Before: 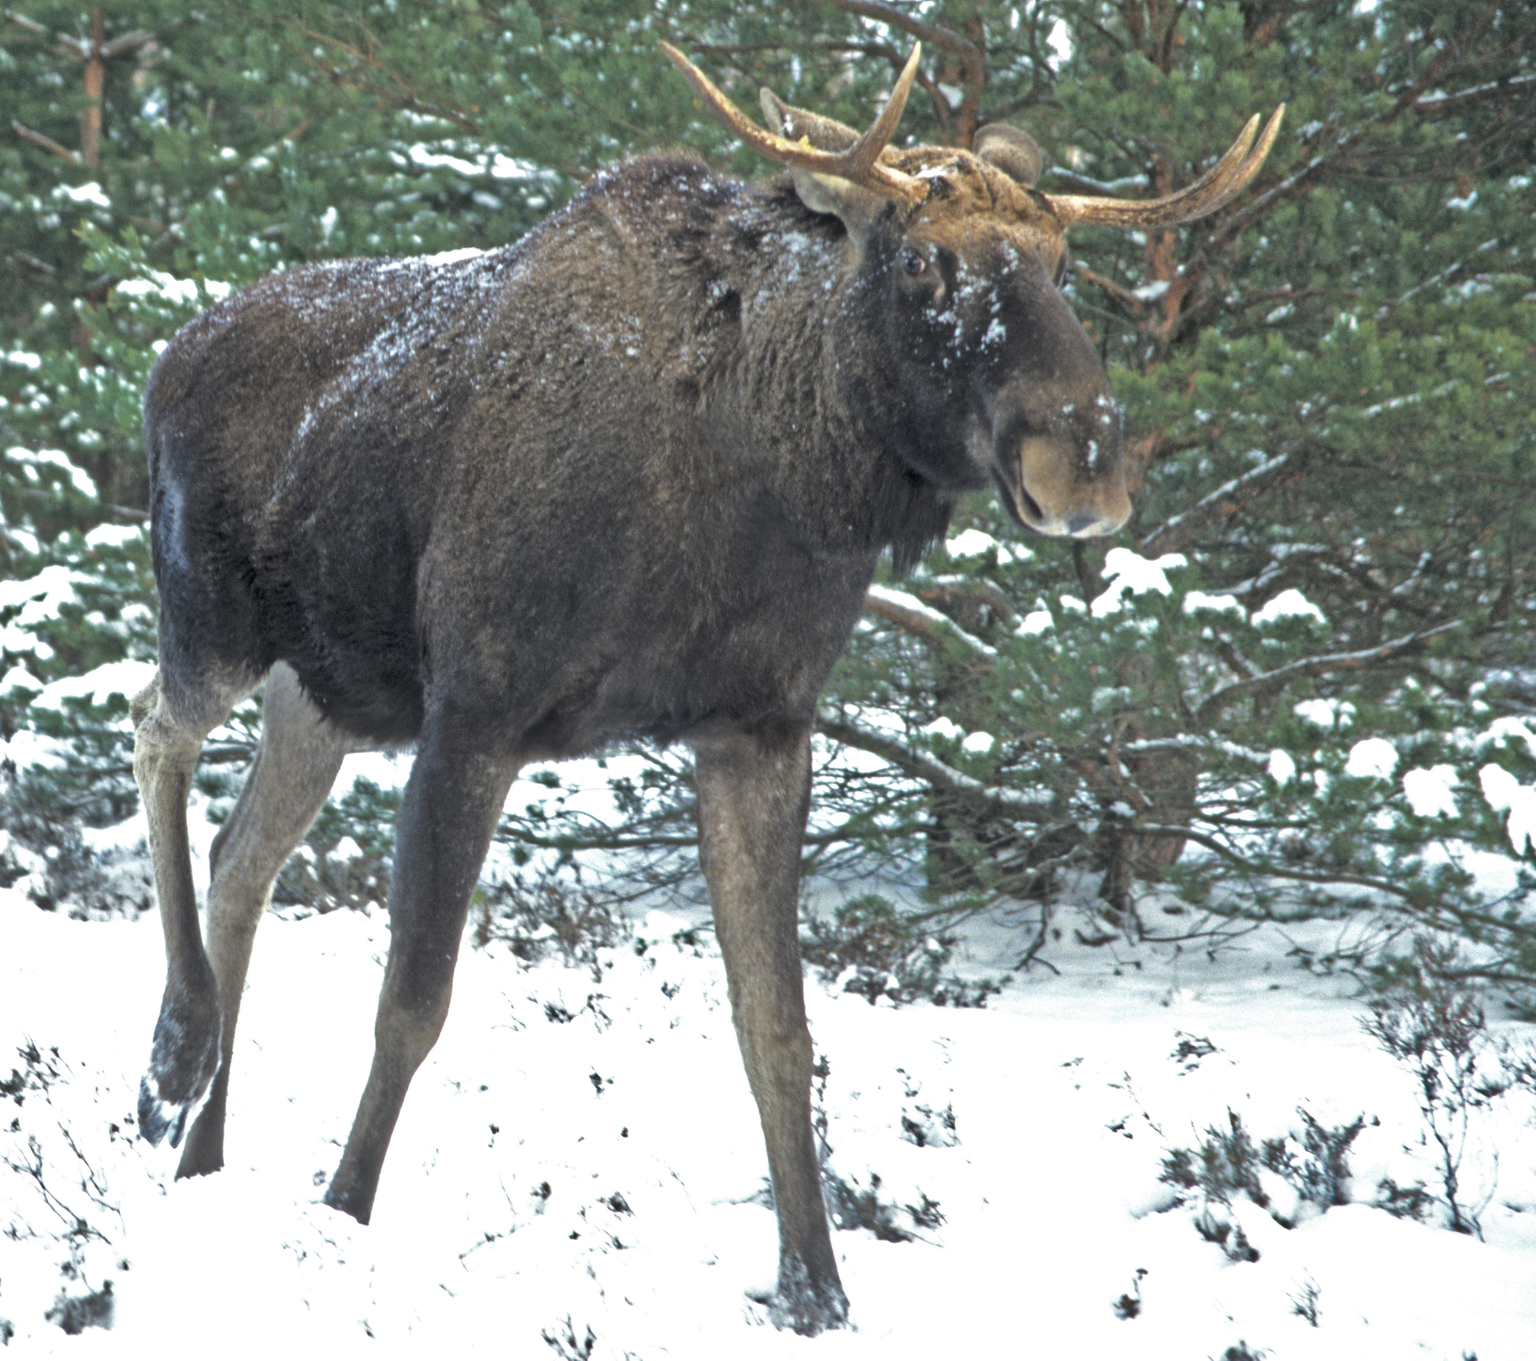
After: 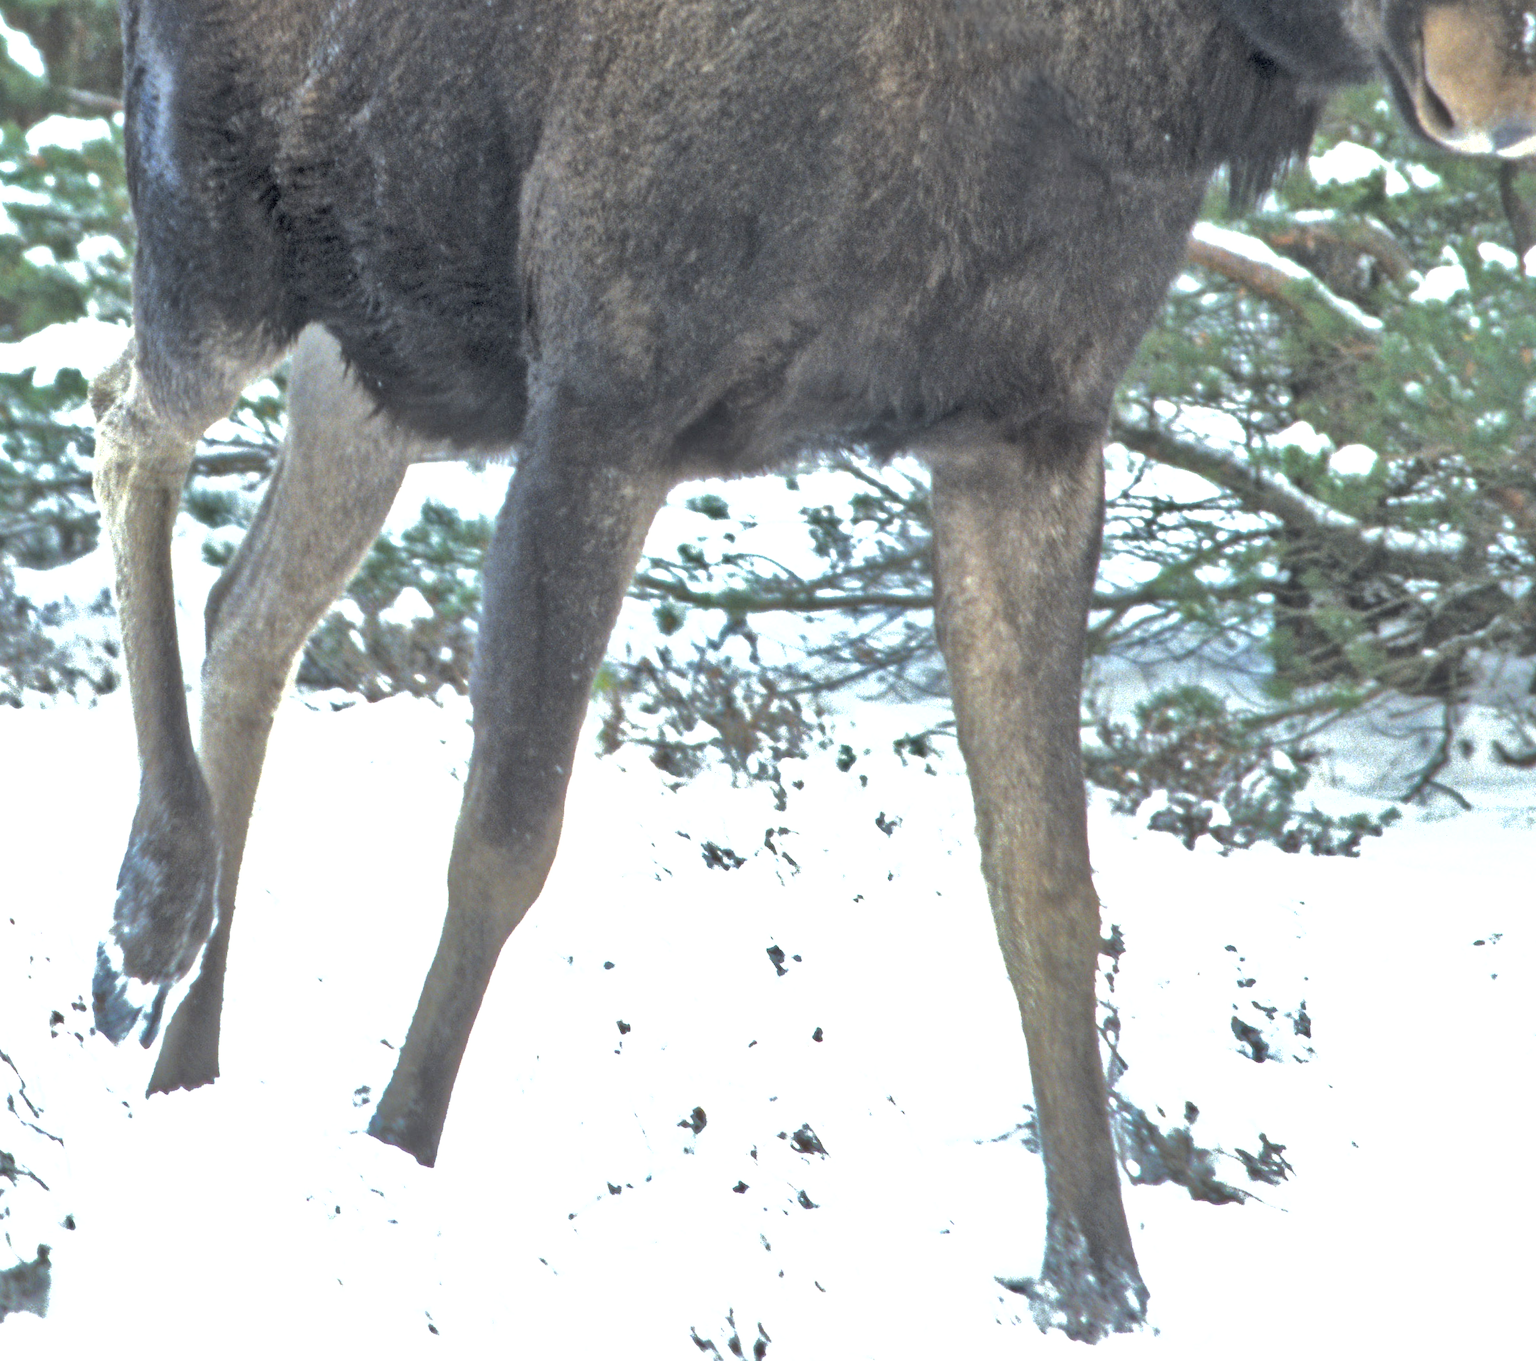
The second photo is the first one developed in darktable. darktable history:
crop and rotate: angle -0.82°, left 3.85%, top 31.828%, right 27.992%
exposure: exposure 0.74 EV, compensate highlight preservation false
shadows and highlights: on, module defaults
